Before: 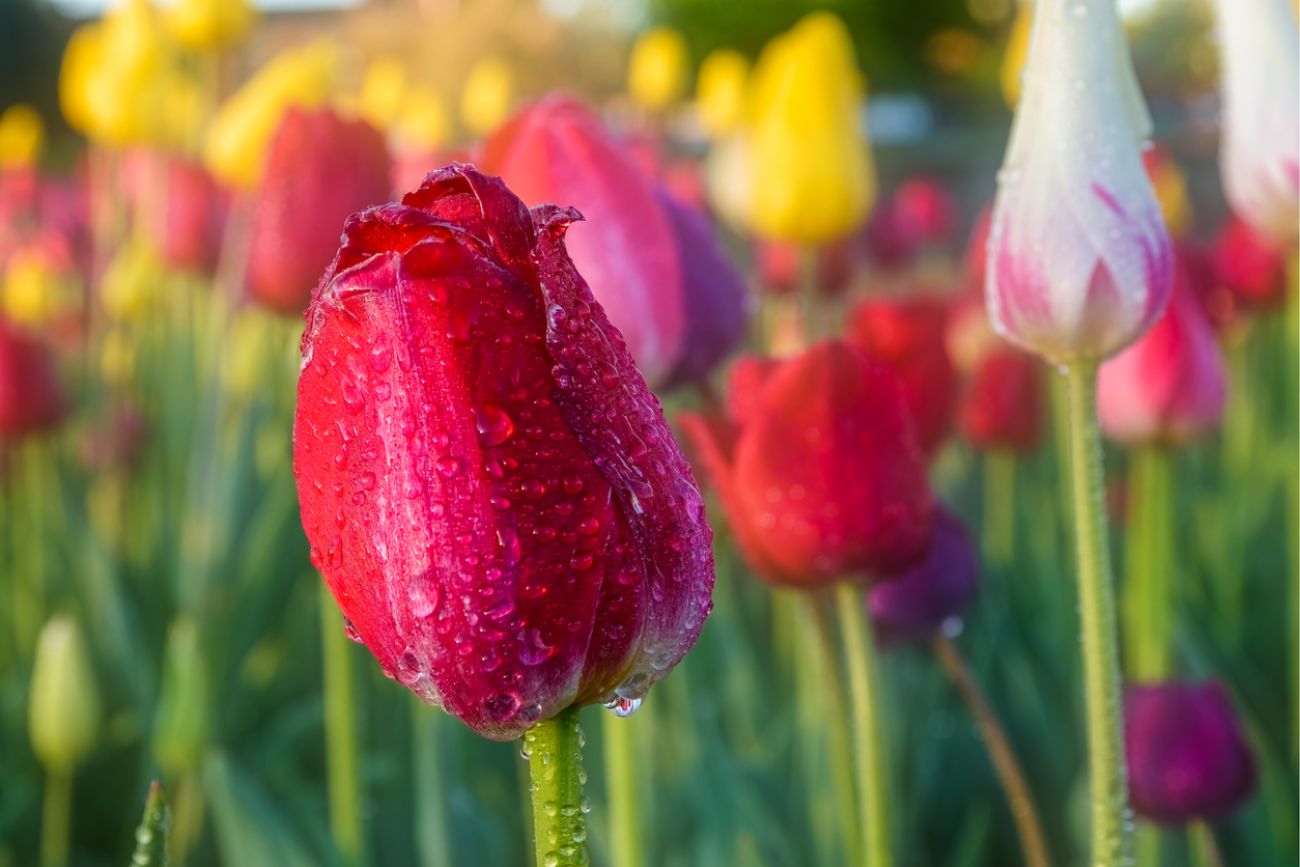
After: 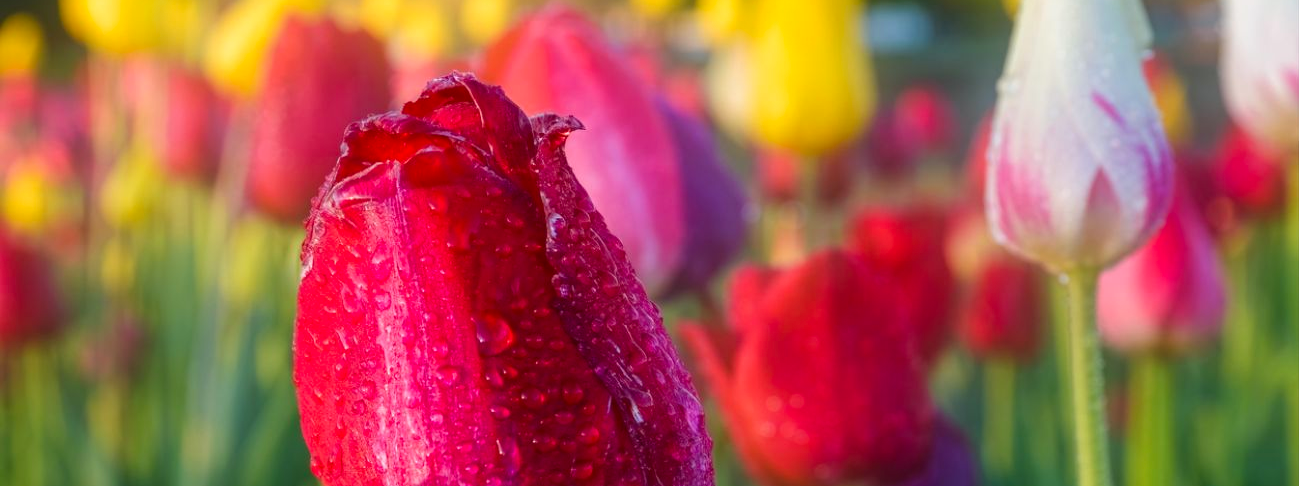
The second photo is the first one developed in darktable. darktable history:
crop and rotate: top 10.605%, bottom 33.274%
contrast brightness saturation: saturation 0.1
